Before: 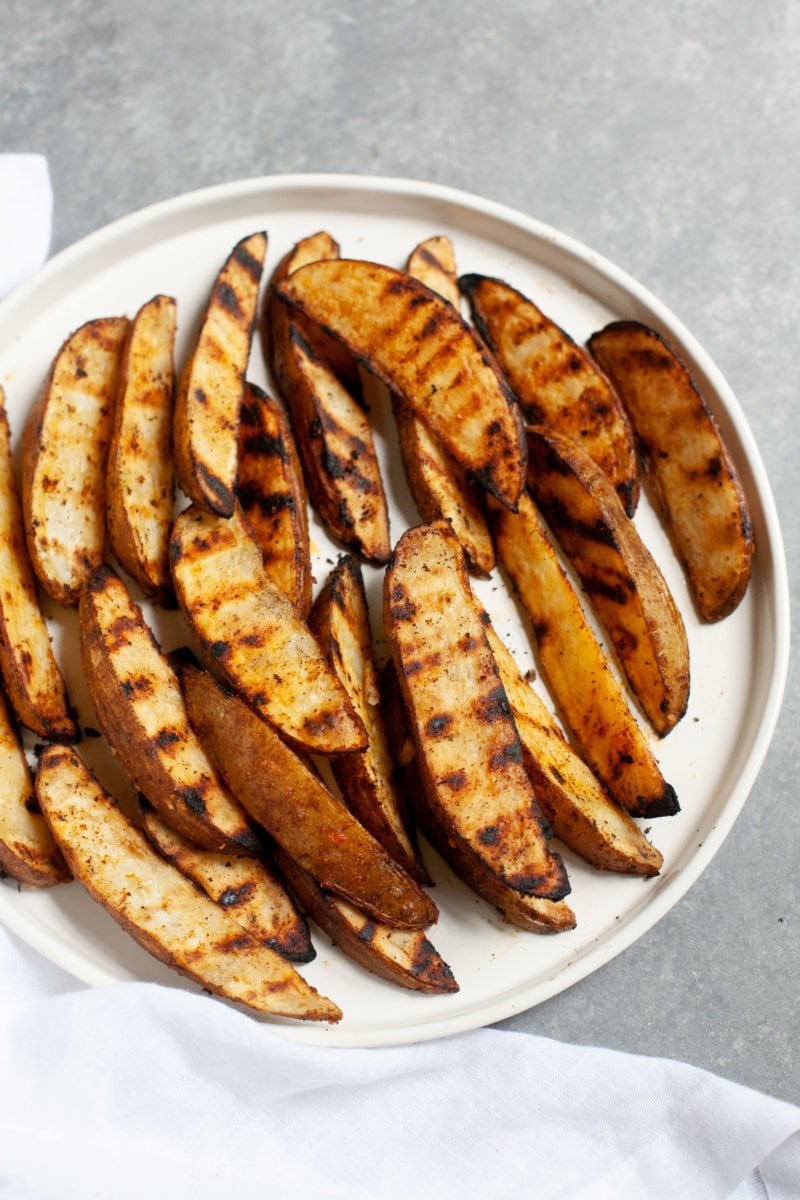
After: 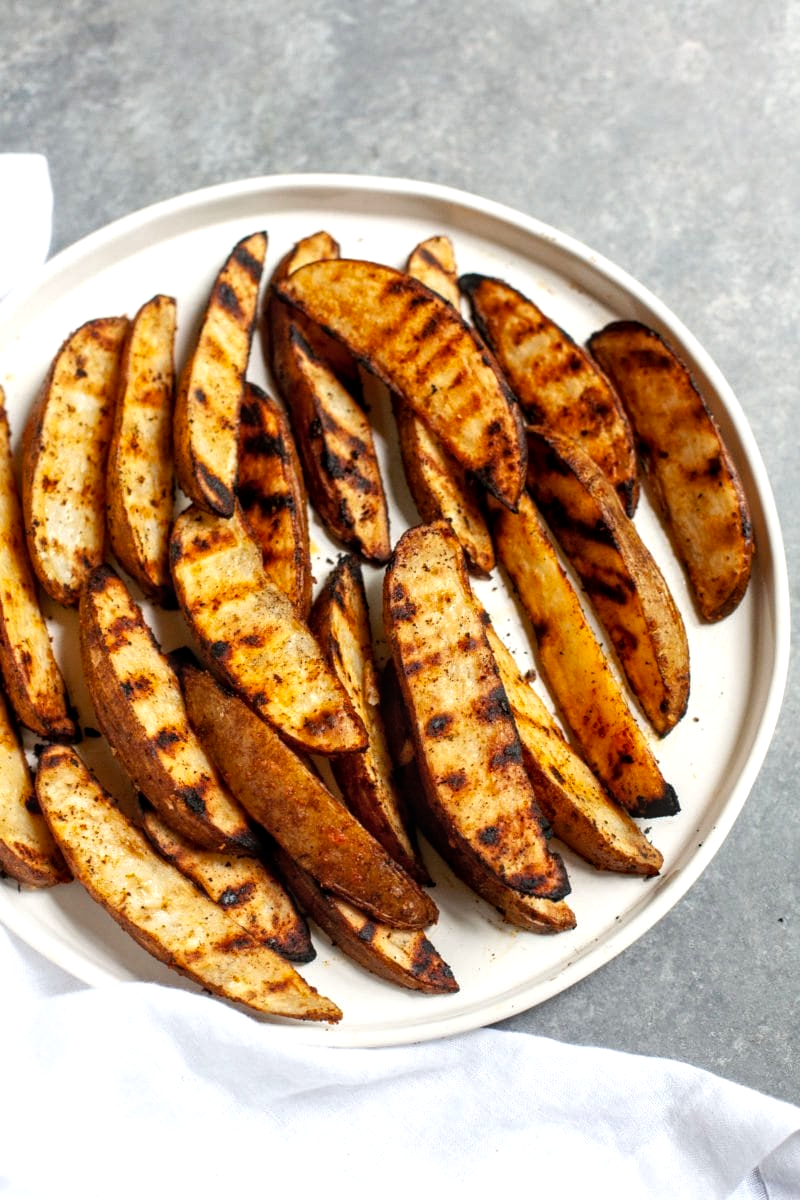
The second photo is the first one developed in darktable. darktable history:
haze removal: compatibility mode true, adaptive false
local contrast: on, module defaults
color balance: contrast 10%
